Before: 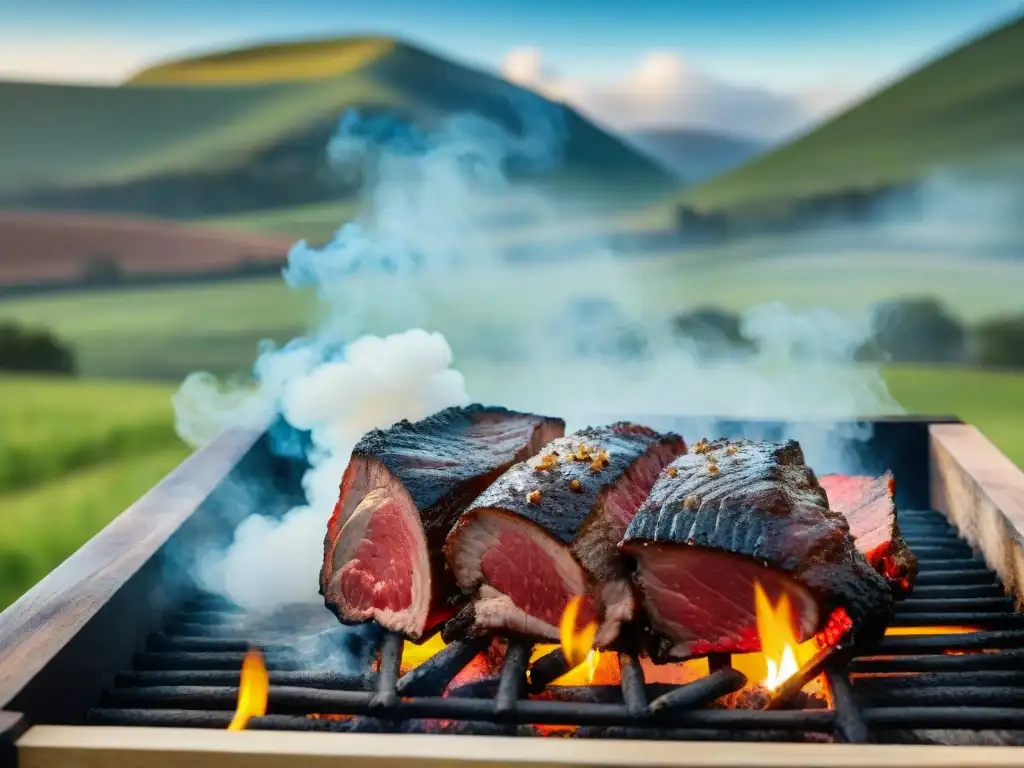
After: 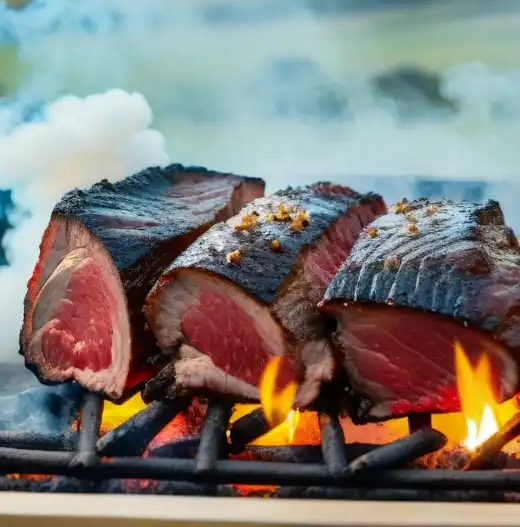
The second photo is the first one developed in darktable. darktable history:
crop and rotate: left 29.325%, top 31.298%, right 19.837%
